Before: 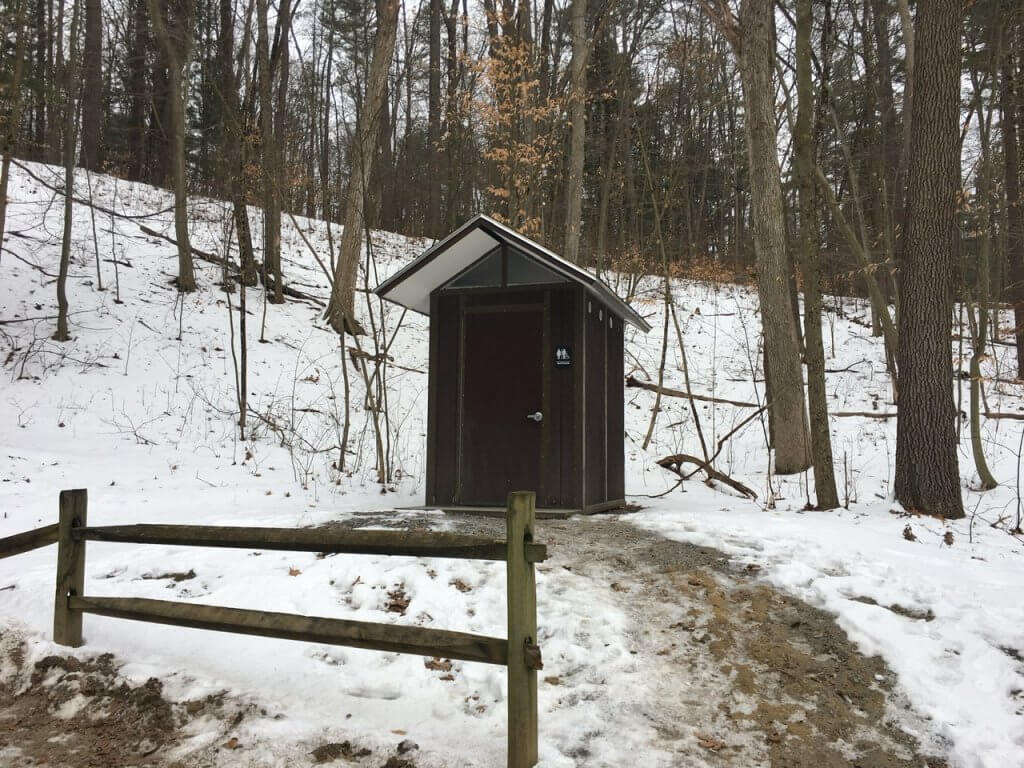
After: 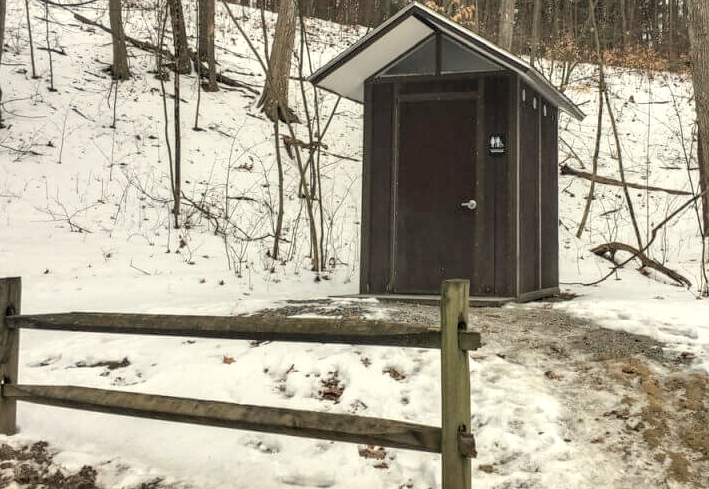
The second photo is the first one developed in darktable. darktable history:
crop: left 6.488%, top 27.668%, right 24.183%, bottom 8.656%
local contrast: highlights 20%, detail 150%
white balance: red 1.029, blue 0.92
contrast brightness saturation: brightness 0.15
